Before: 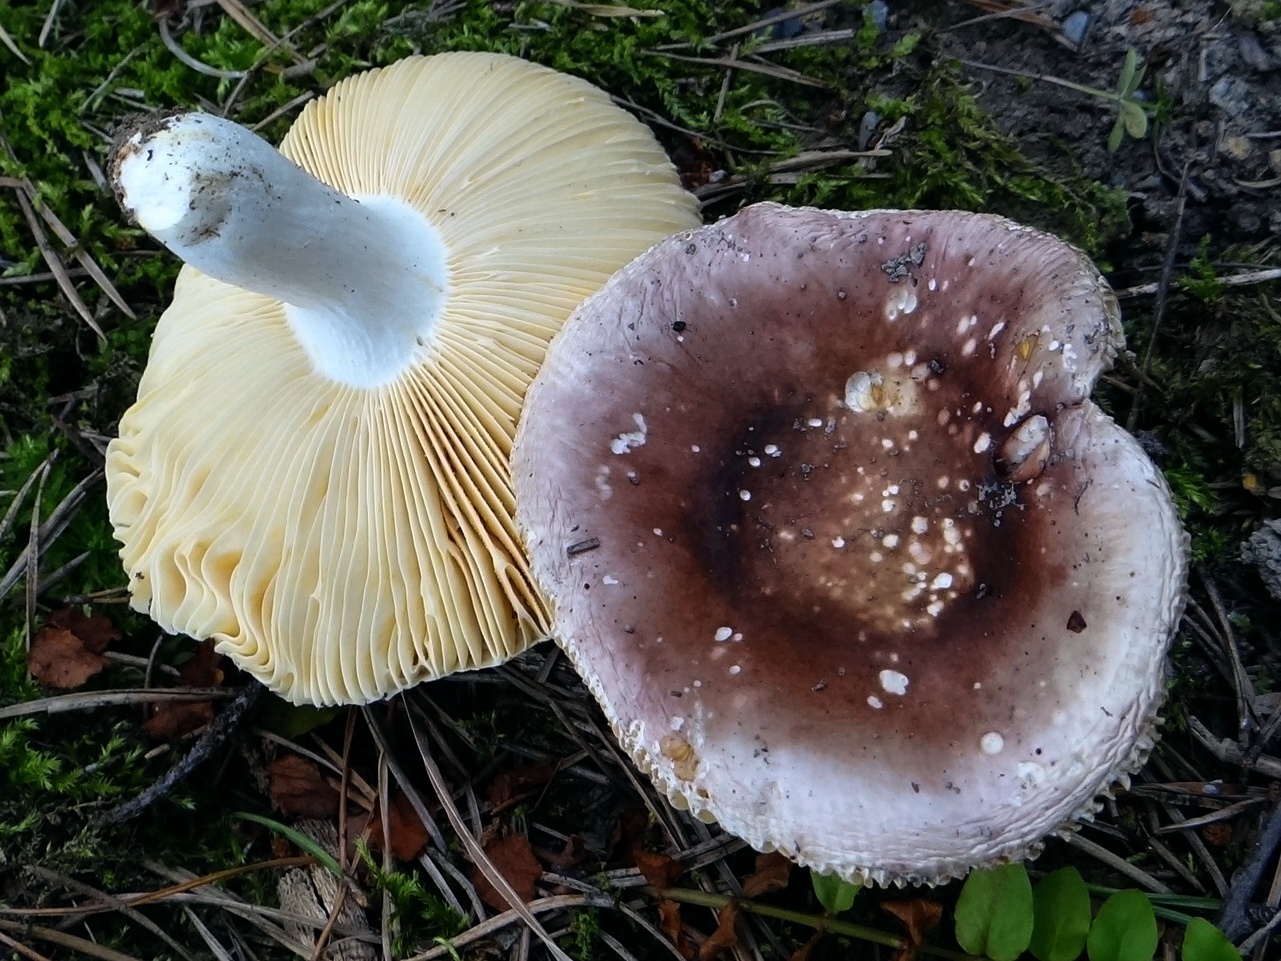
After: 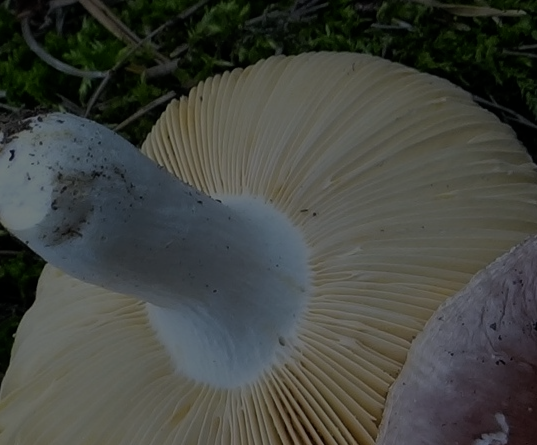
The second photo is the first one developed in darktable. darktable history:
crop and rotate: left 10.817%, top 0.062%, right 47.194%, bottom 53.626%
exposure: exposure -2.446 EV, compensate highlight preservation false
